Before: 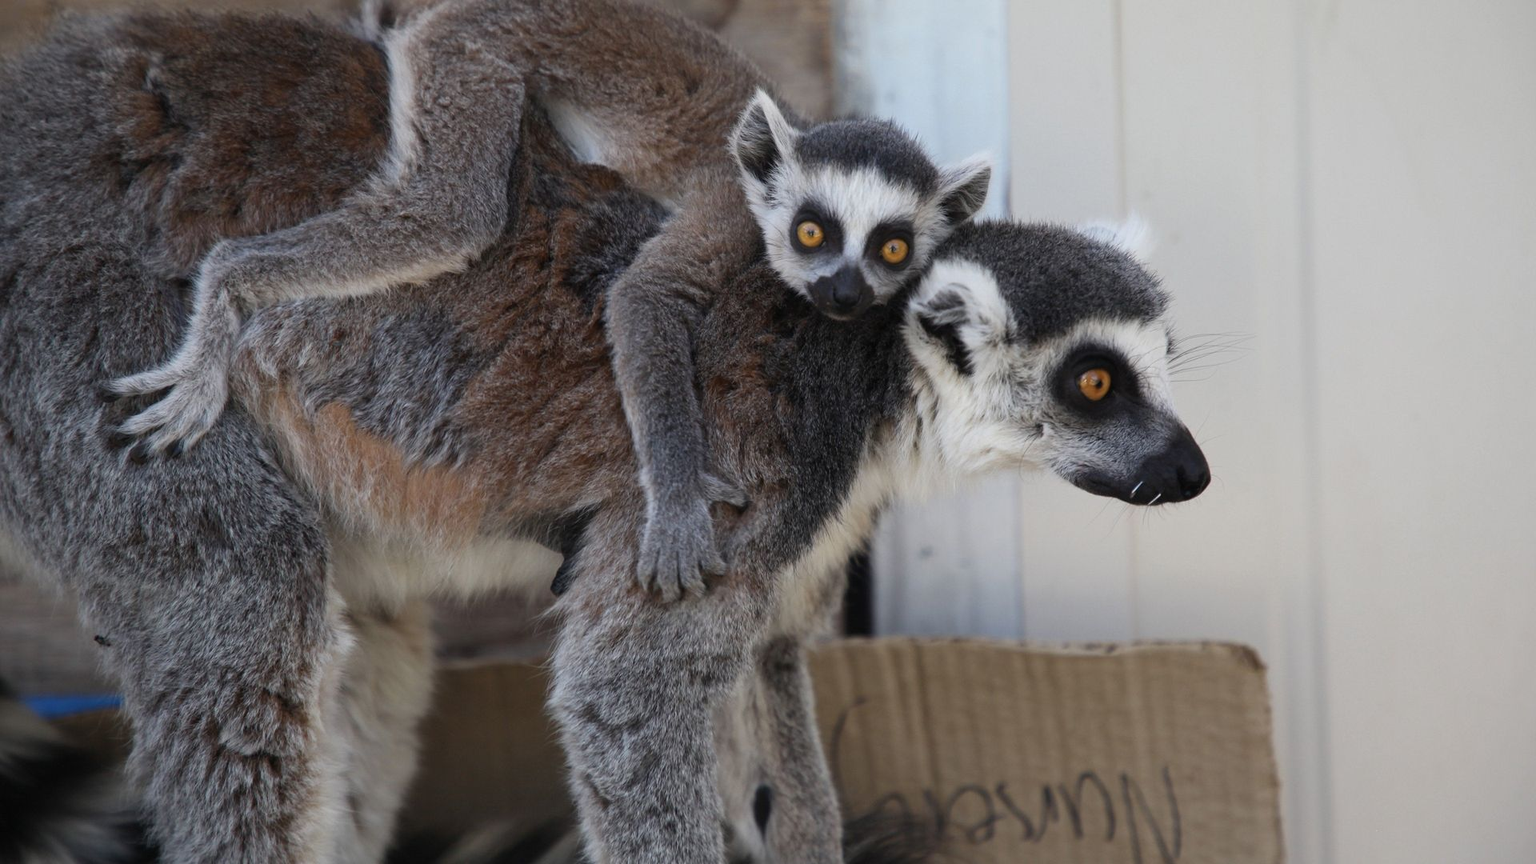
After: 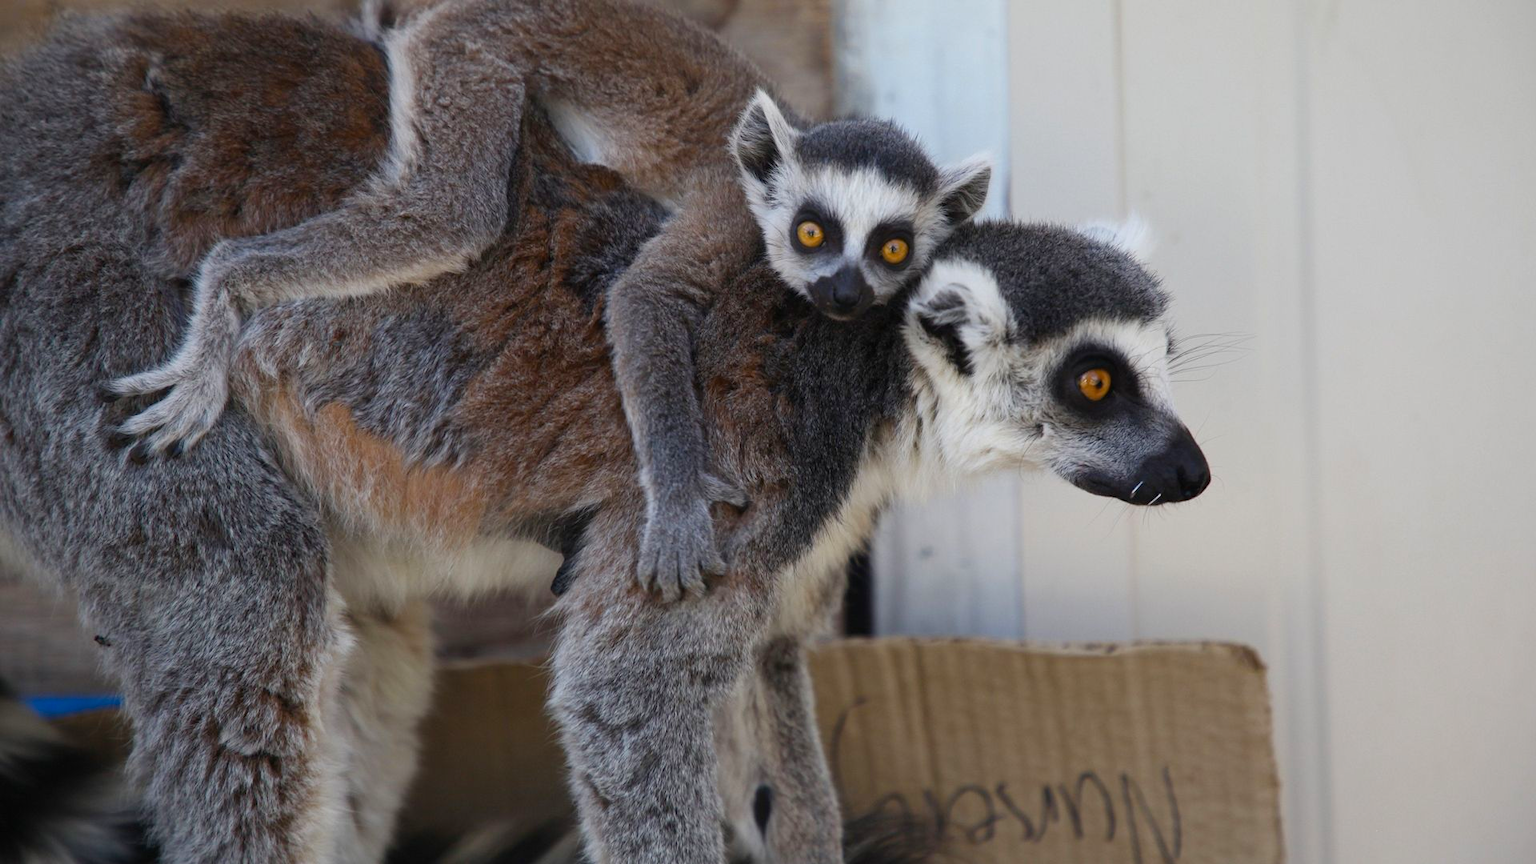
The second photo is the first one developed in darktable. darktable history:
color balance rgb: linear chroma grading › shadows 31.584%, linear chroma grading › global chroma -2.196%, linear chroma grading › mid-tones 3.608%, perceptual saturation grading › global saturation 0.34%, global vibrance 20%
